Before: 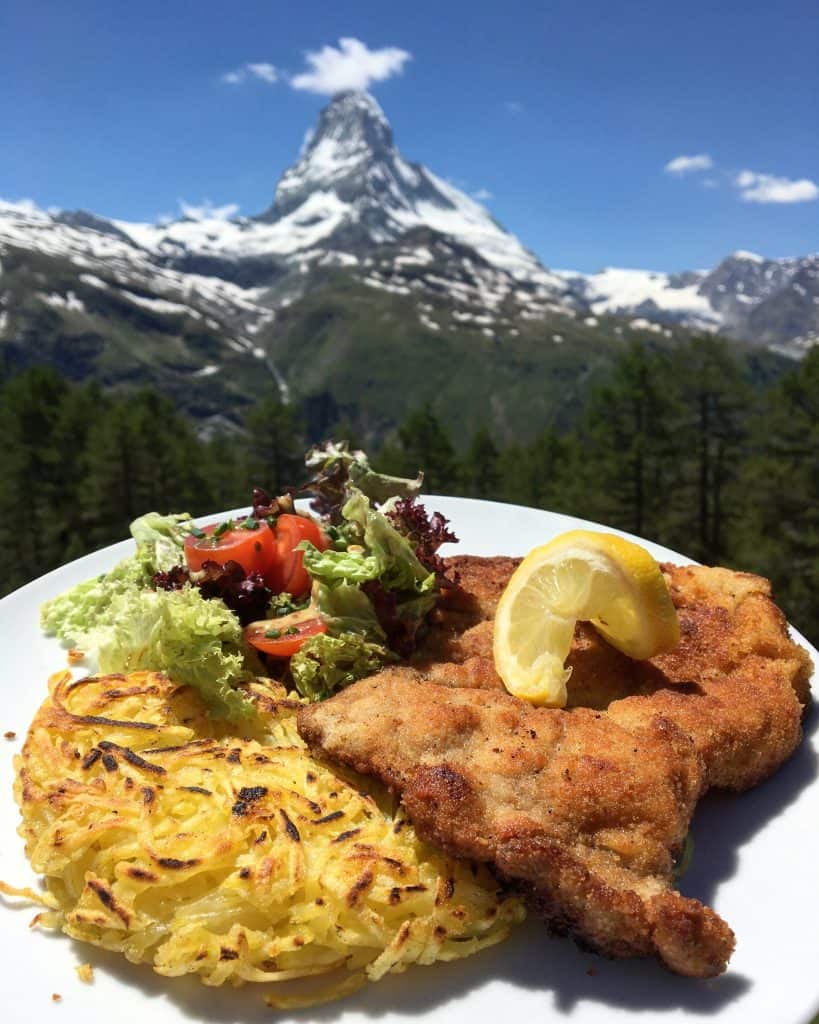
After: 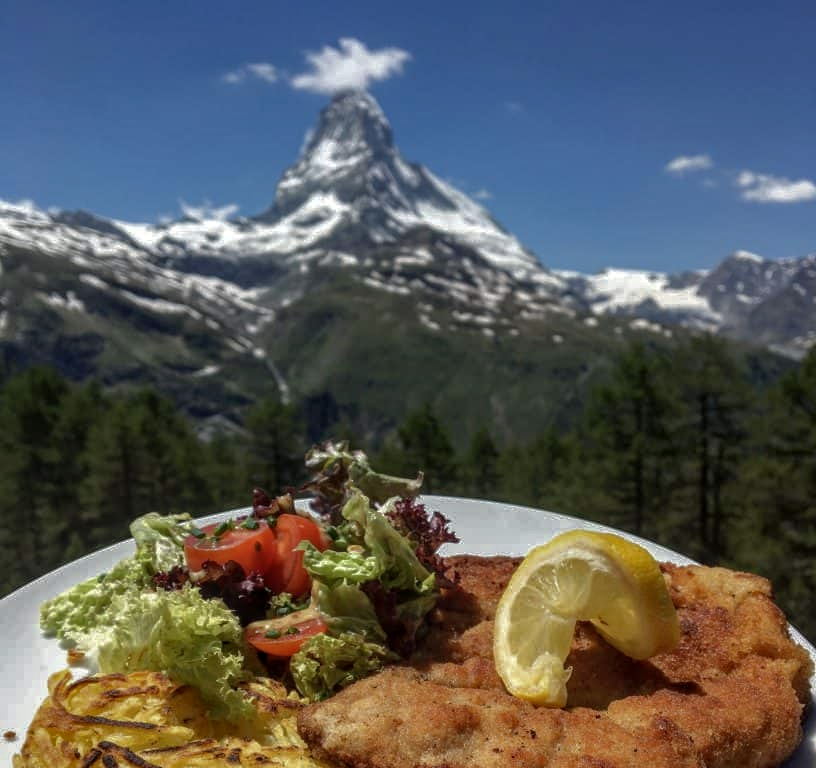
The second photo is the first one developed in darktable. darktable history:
crop: bottom 24.967%
base curve: curves: ch0 [(0, 0) (0.841, 0.609) (1, 1)]
rotate and perspective: automatic cropping original format, crop left 0, crop top 0
local contrast: highlights 0%, shadows 0%, detail 133%
